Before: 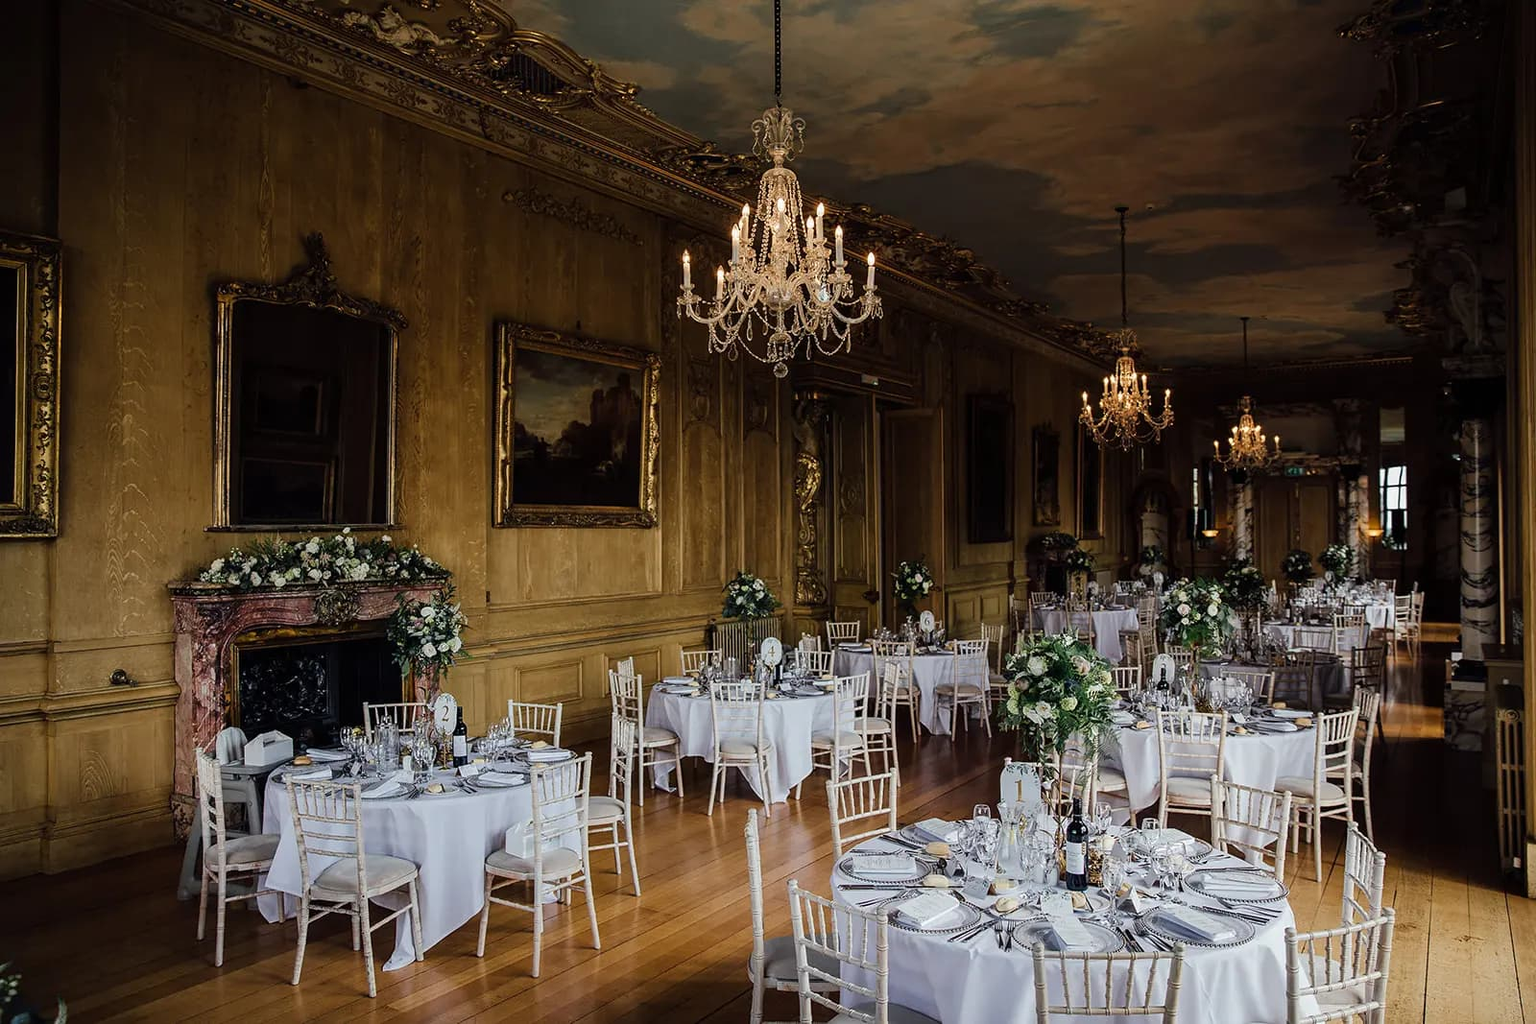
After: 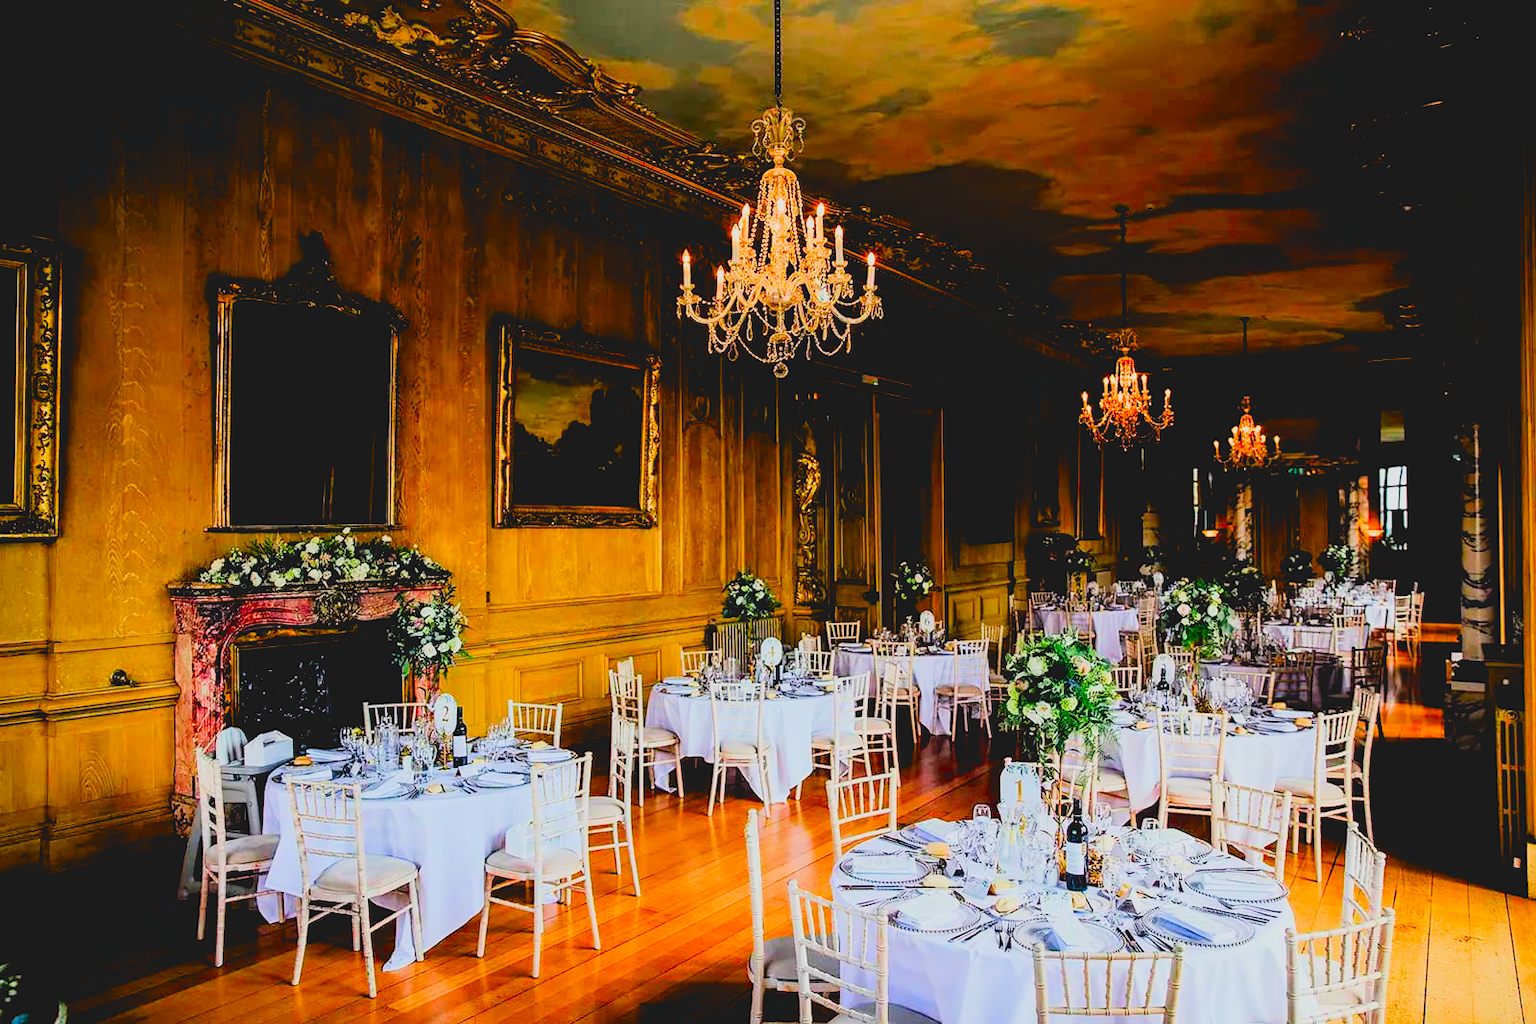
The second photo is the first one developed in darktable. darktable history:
filmic rgb: black relative exposure -5 EV, hardness 2.88, contrast 1.3
exposure: black level correction 0.009, exposure 1.425 EV, compensate highlight preservation false
color correction: saturation 1.8
contrast brightness saturation: contrast -0.19, saturation 0.19
